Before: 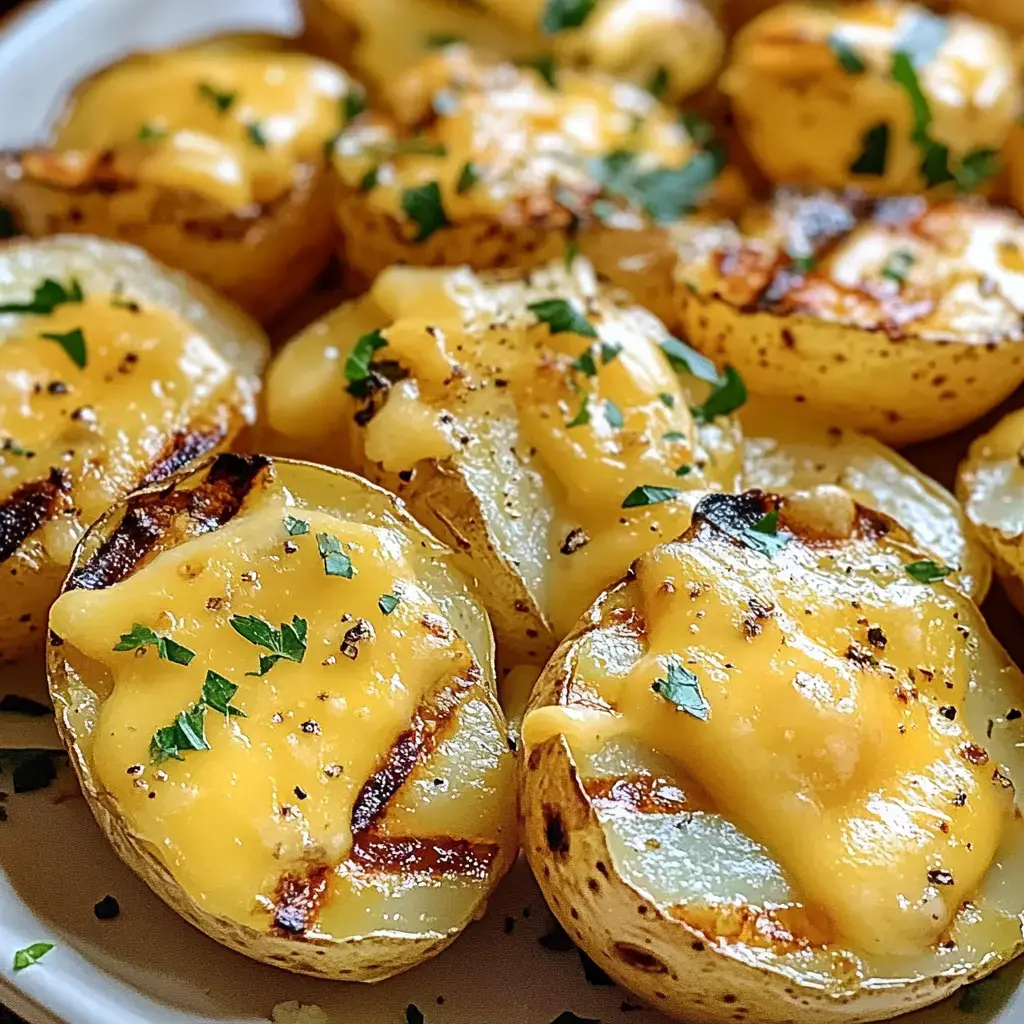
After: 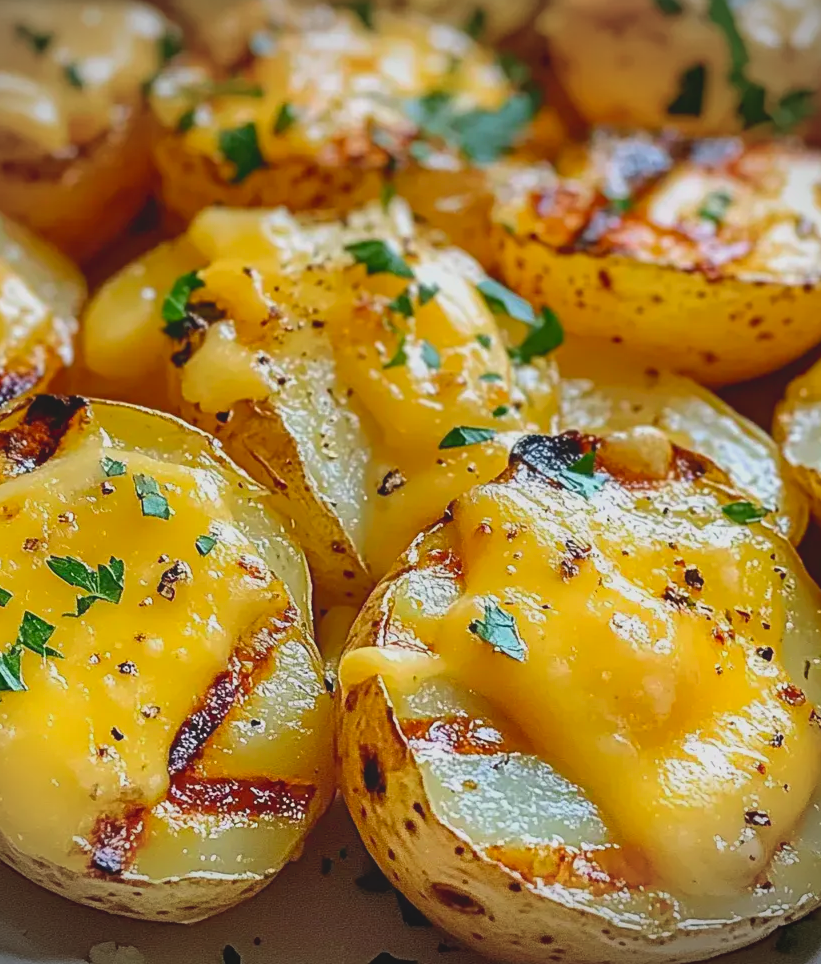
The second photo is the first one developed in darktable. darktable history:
crop and rotate: left 17.875%, top 5.792%, right 1.854%
vignetting: fall-off start 97.15%, width/height ratio 1.185
contrast brightness saturation: contrast -0.186, saturation 0.189
